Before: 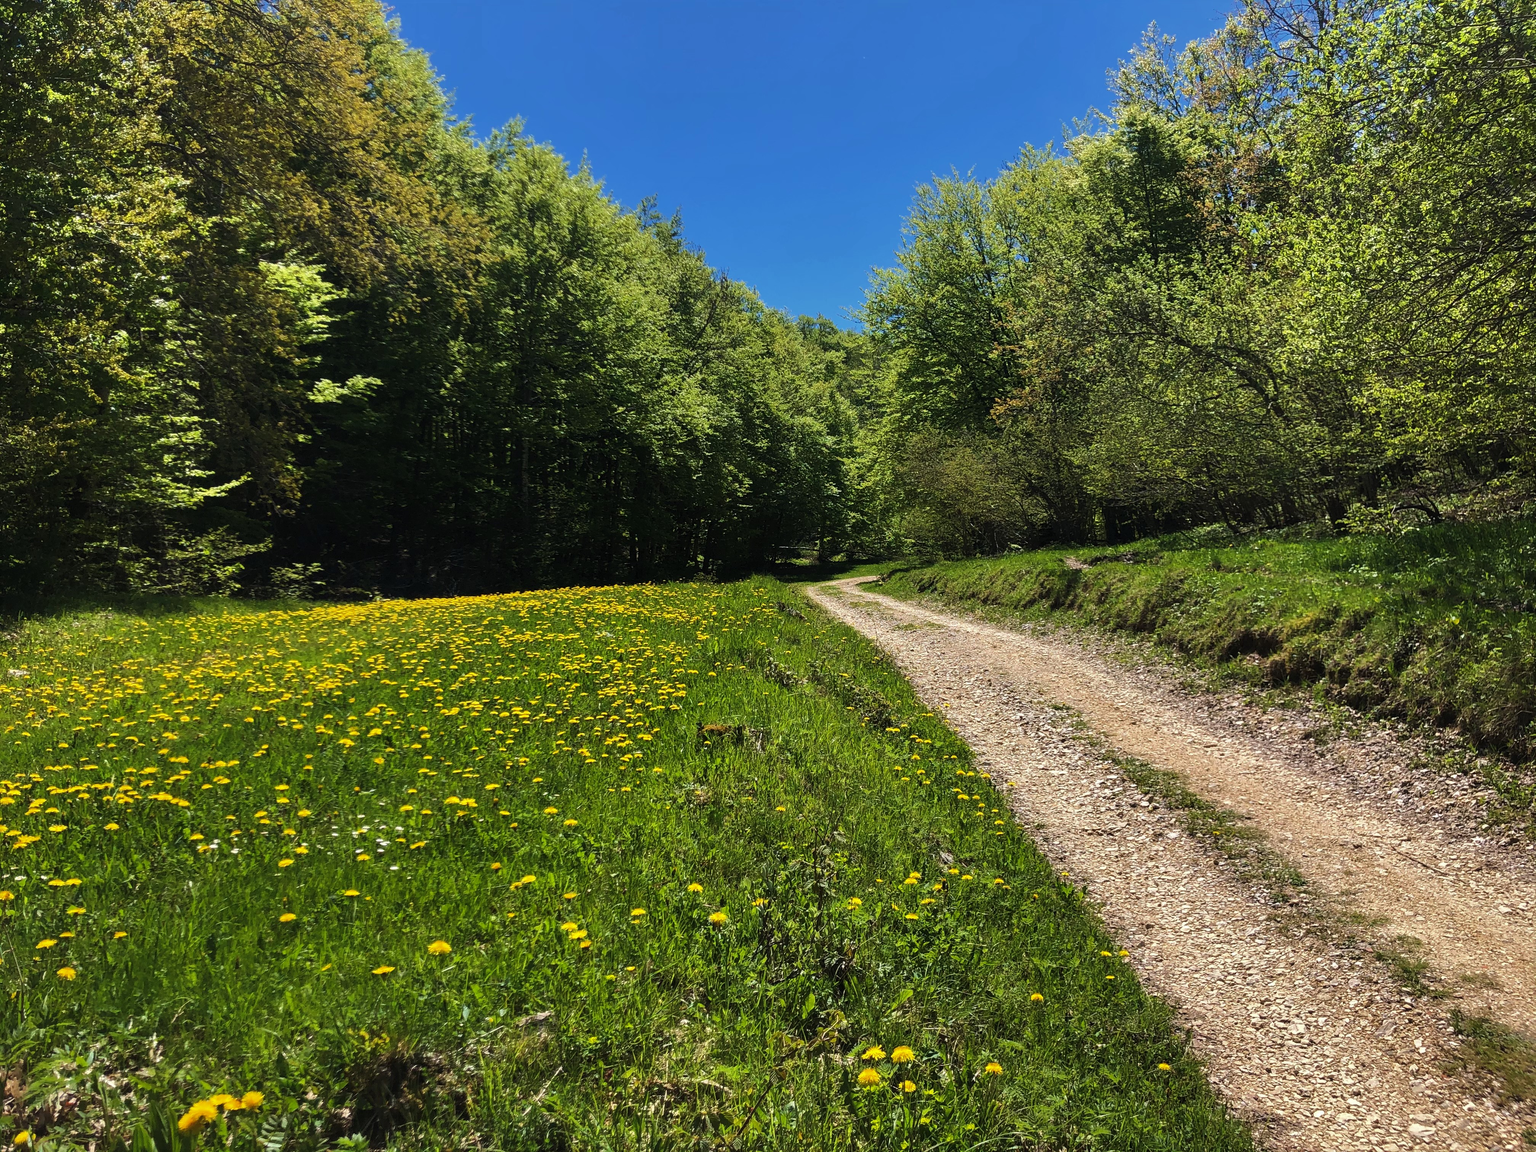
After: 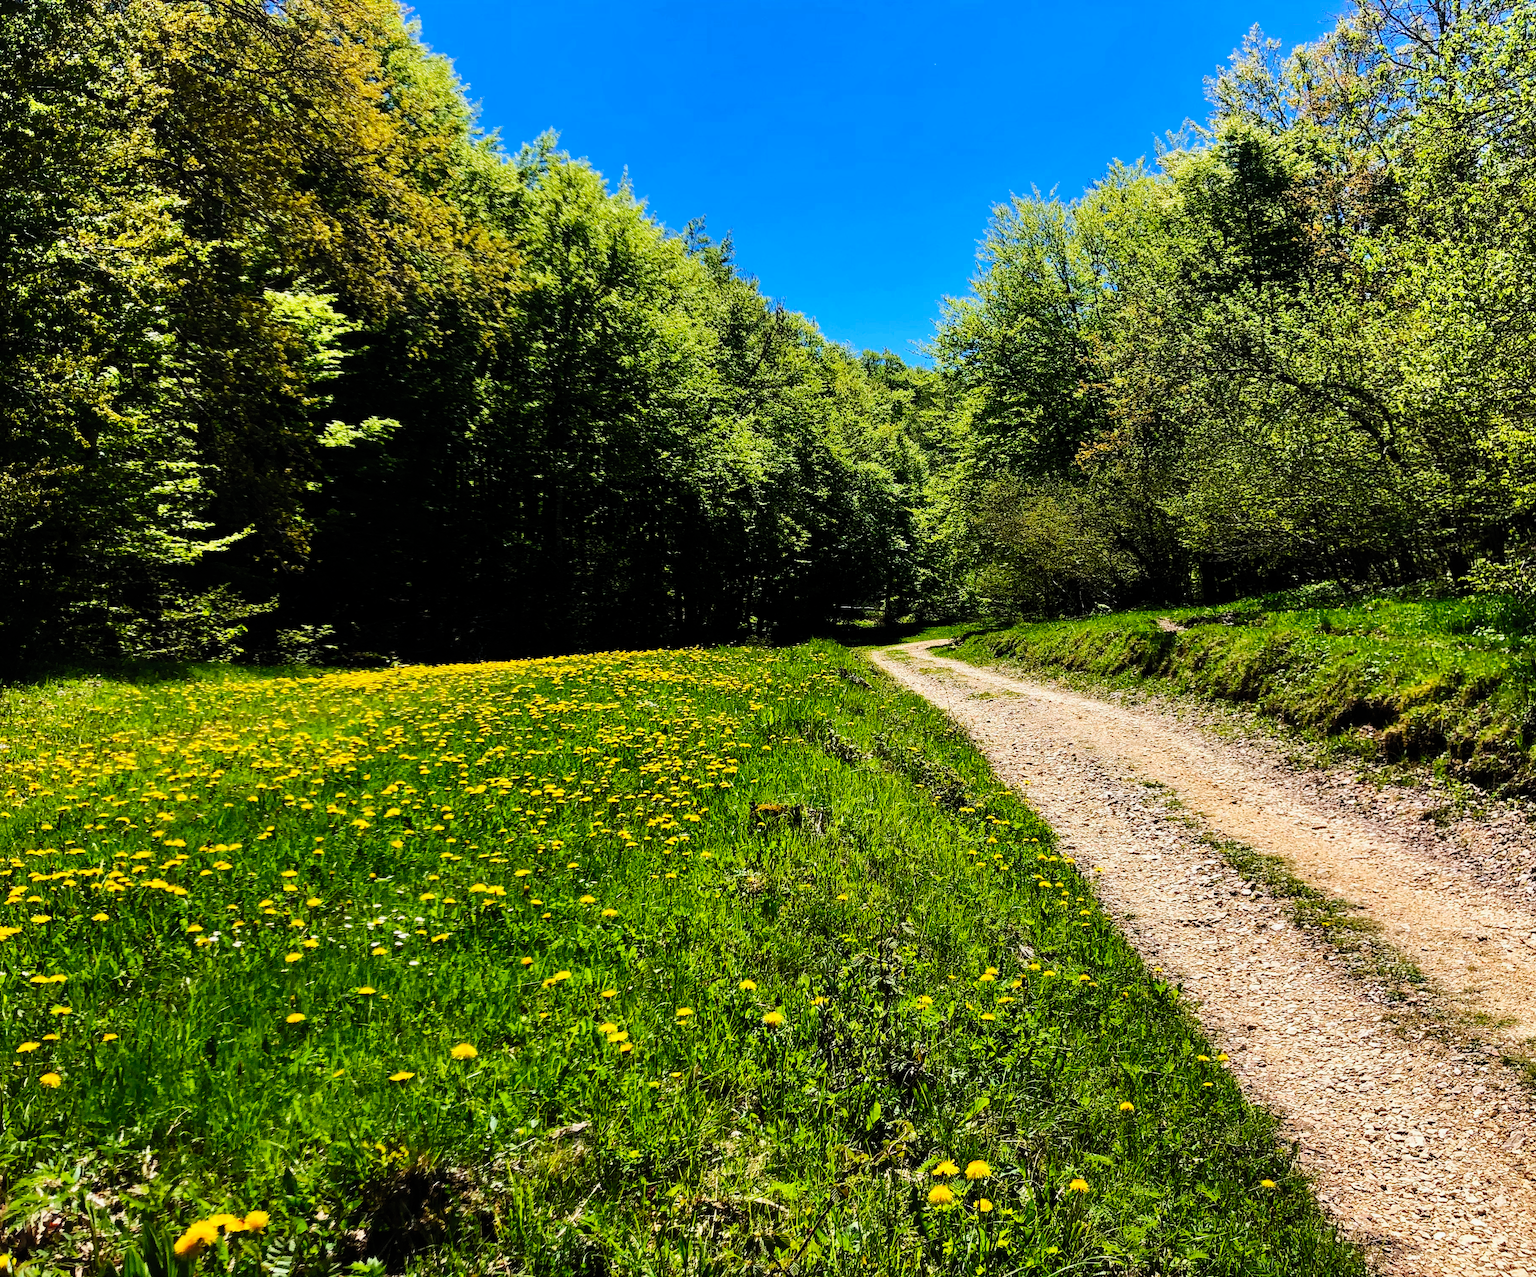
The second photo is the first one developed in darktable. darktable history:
exposure: compensate exposure bias true, compensate highlight preservation false
crop and rotate: left 1.405%, right 8.433%
contrast brightness saturation: contrast 0.197, brightness 0.158, saturation 0.223
filmic rgb: black relative exposure -16 EV, white relative exposure 6.3 EV, hardness 5.12, contrast 1.354, preserve chrominance no, color science v4 (2020), type of noise poissonian
